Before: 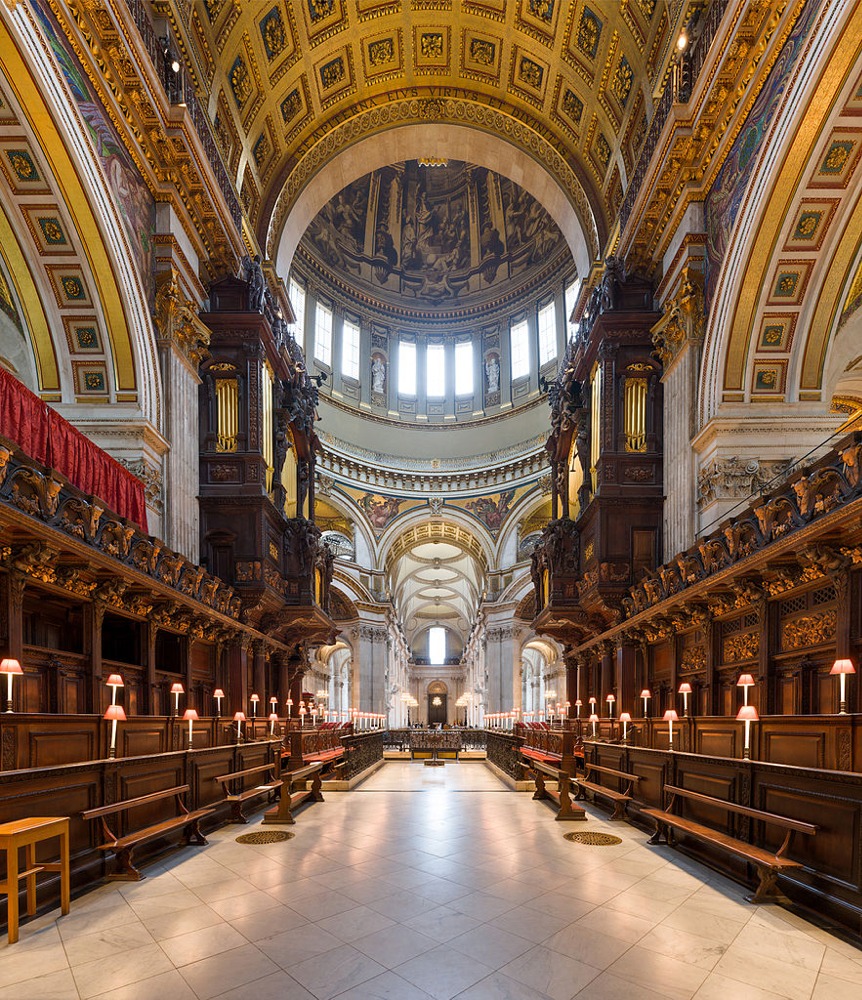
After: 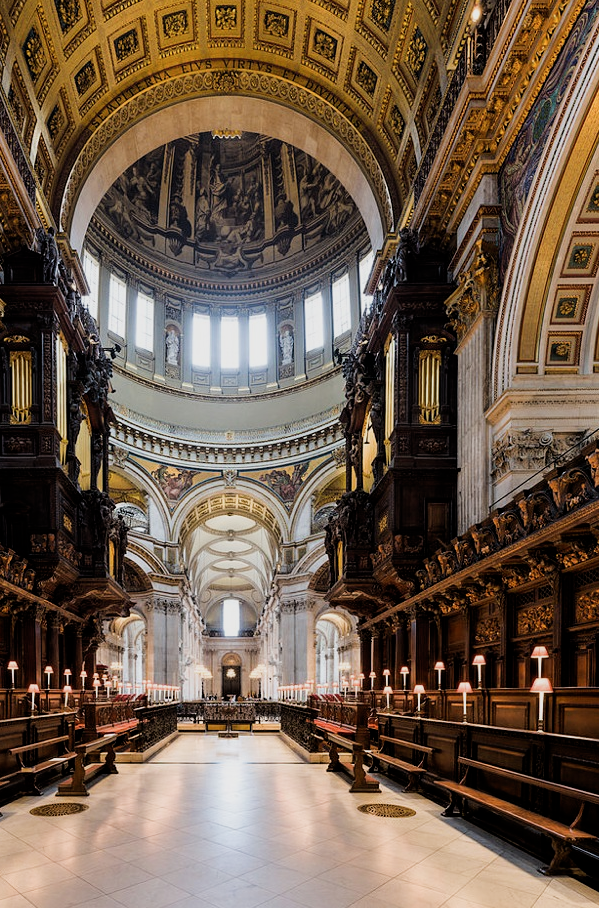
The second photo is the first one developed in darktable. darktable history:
shadows and highlights: shadows -21.3, highlights 100, soften with gaussian
contrast brightness saturation: saturation -0.05
crop and rotate: left 24.034%, top 2.838%, right 6.406%, bottom 6.299%
filmic rgb: black relative exposure -5 EV, white relative exposure 3.5 EV, hardness 3.19, contrast 1.2, highlights saturation mix -50%
